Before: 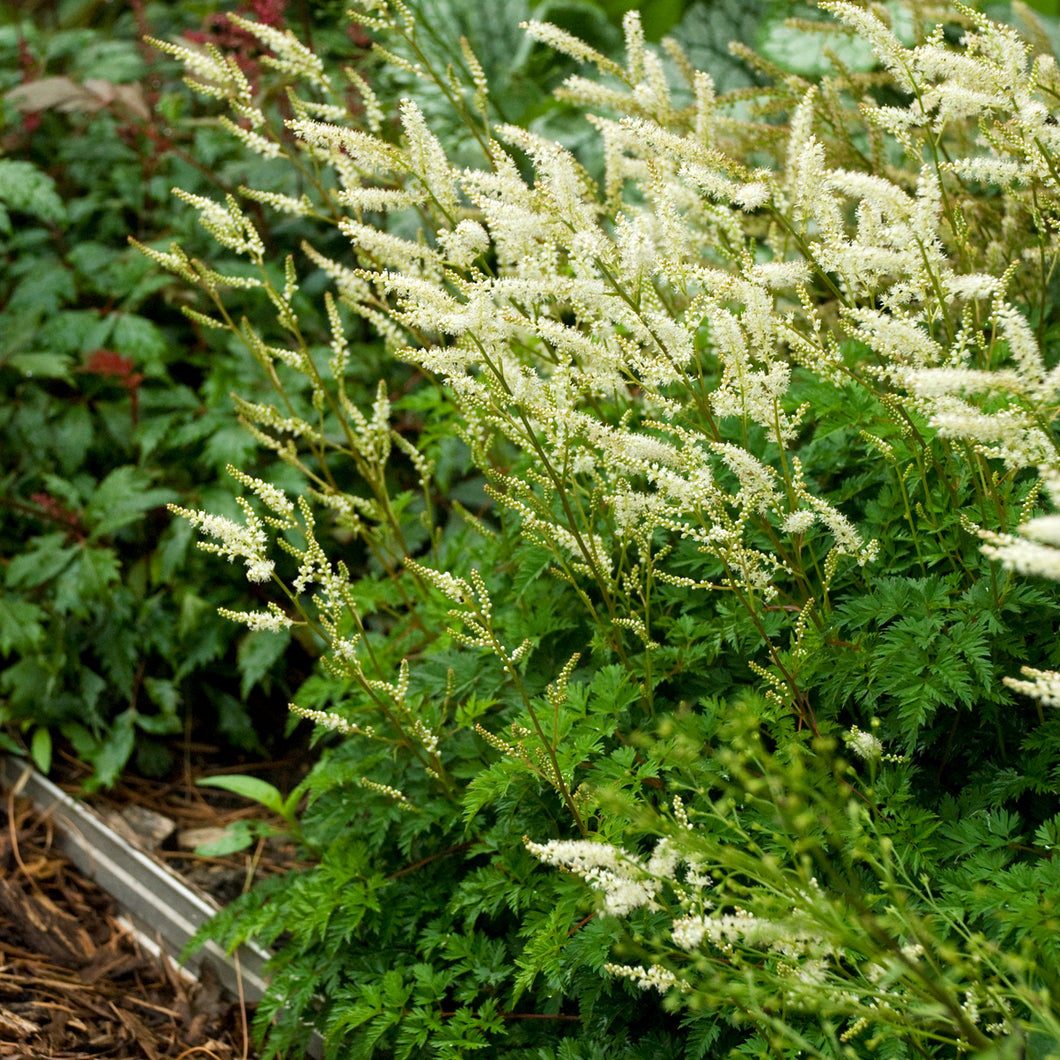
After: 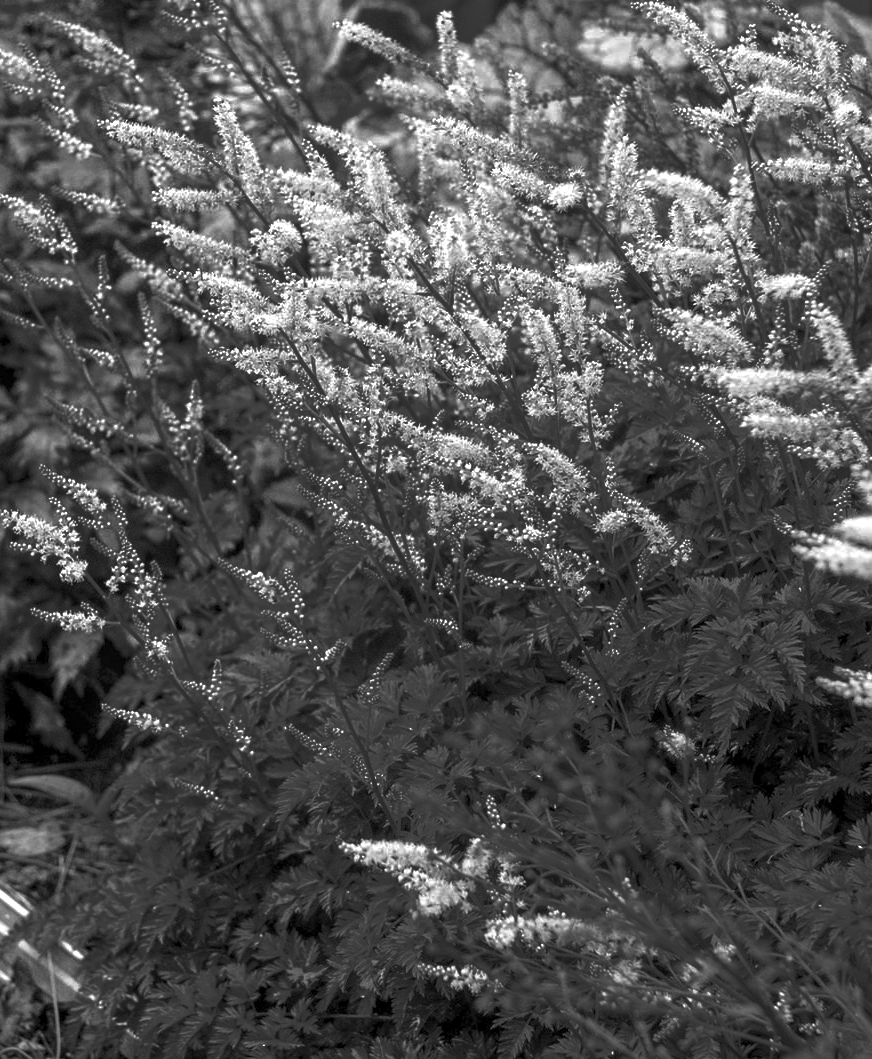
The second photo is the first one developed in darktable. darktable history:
crop: left 17.672%, bottom 0.024%
exposure: black level correction 0, exposure 1.176 EV, compensate highlight preservation false
local contrast: on, module defaults
color zones: curves: ch0 [(0.287, 0.048) (0.493, 0.484) (0.737, 0.816)]; ch1 [(0, 0) (0.143, 0) (0.286, 0) (0.429, 0) (0.571, 0) (0.714, 0) (0.857, 0)]
